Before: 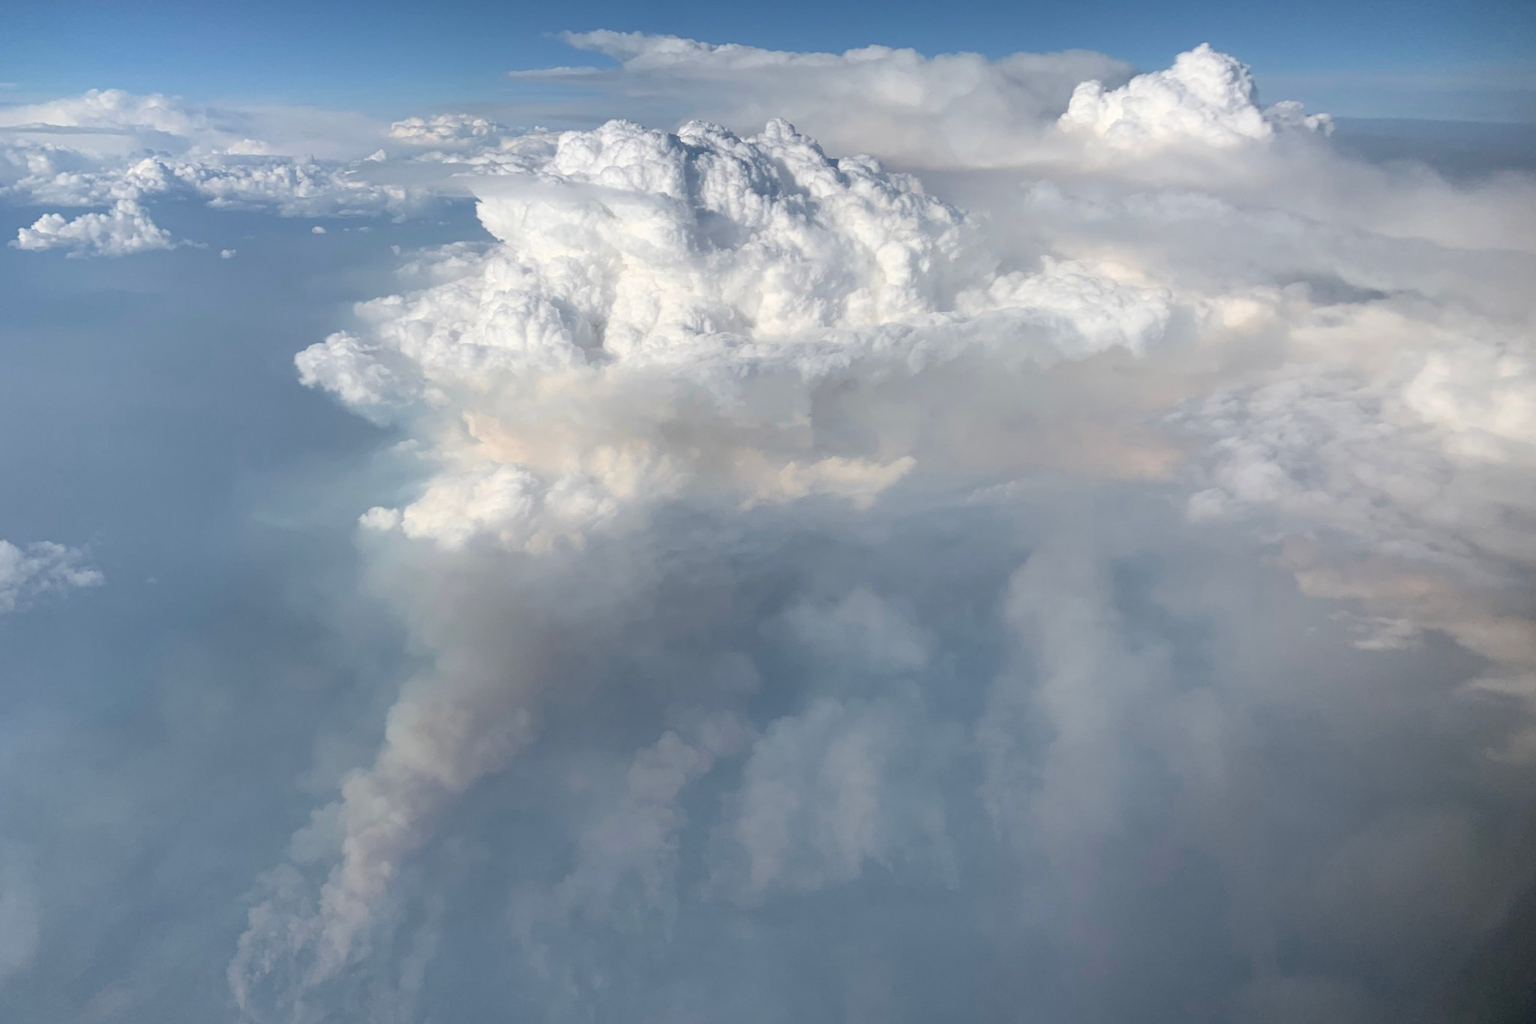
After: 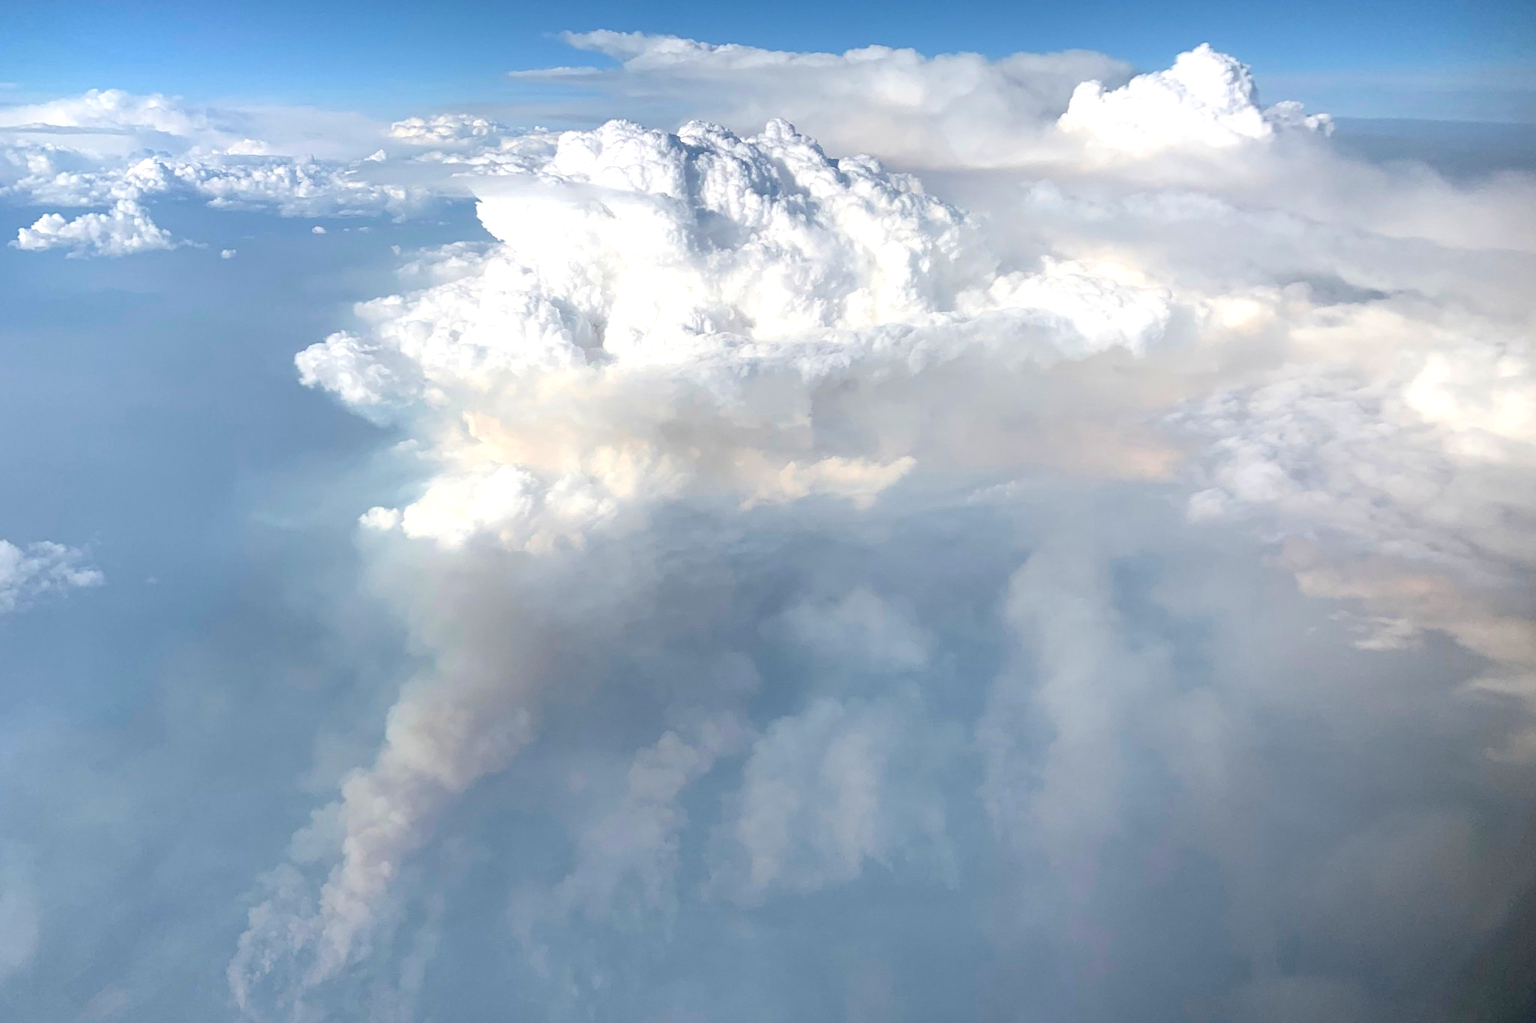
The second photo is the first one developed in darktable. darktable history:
contrast brightness saturation: contrast 0.04, saturation 0.16
exposure: black level correction 0.001, exposure 0.5 EV, compensate exposure bias true, compensate highlight preservation false
sharpen: amount 0.2
